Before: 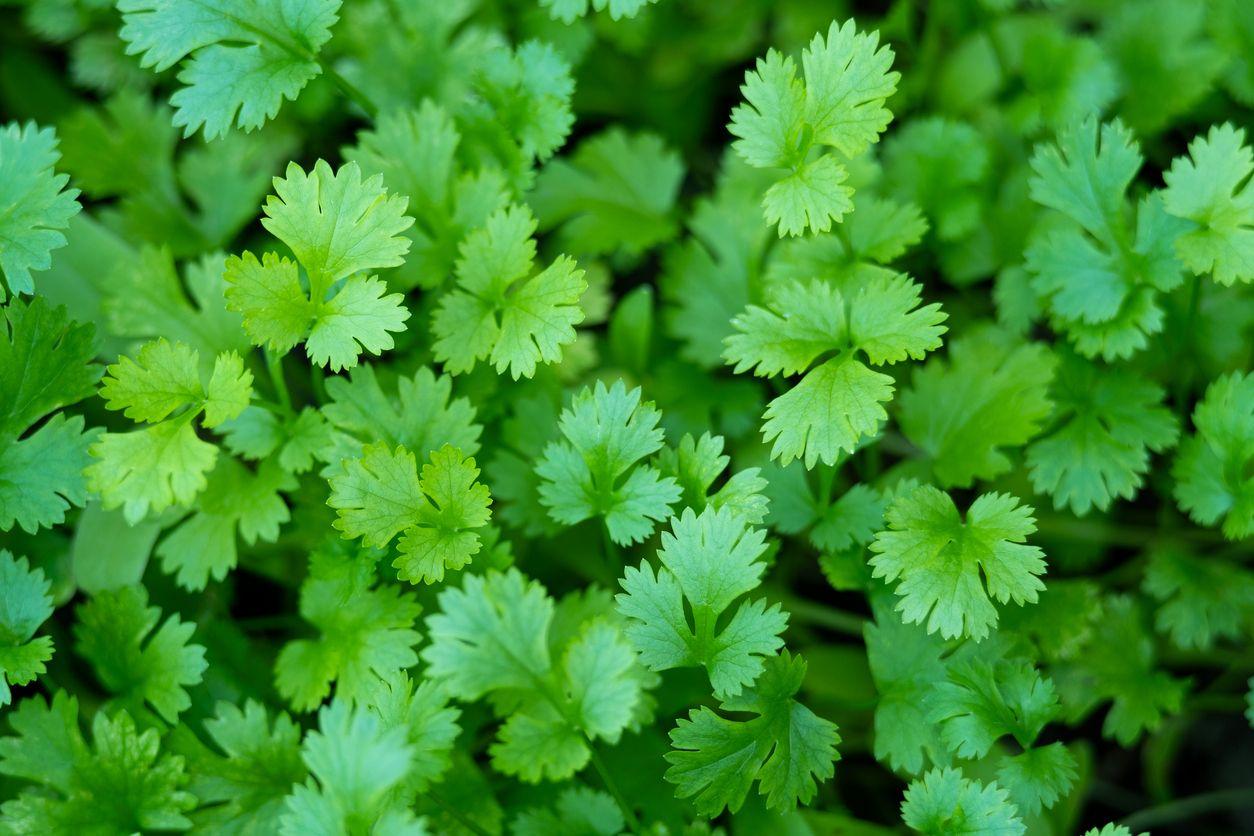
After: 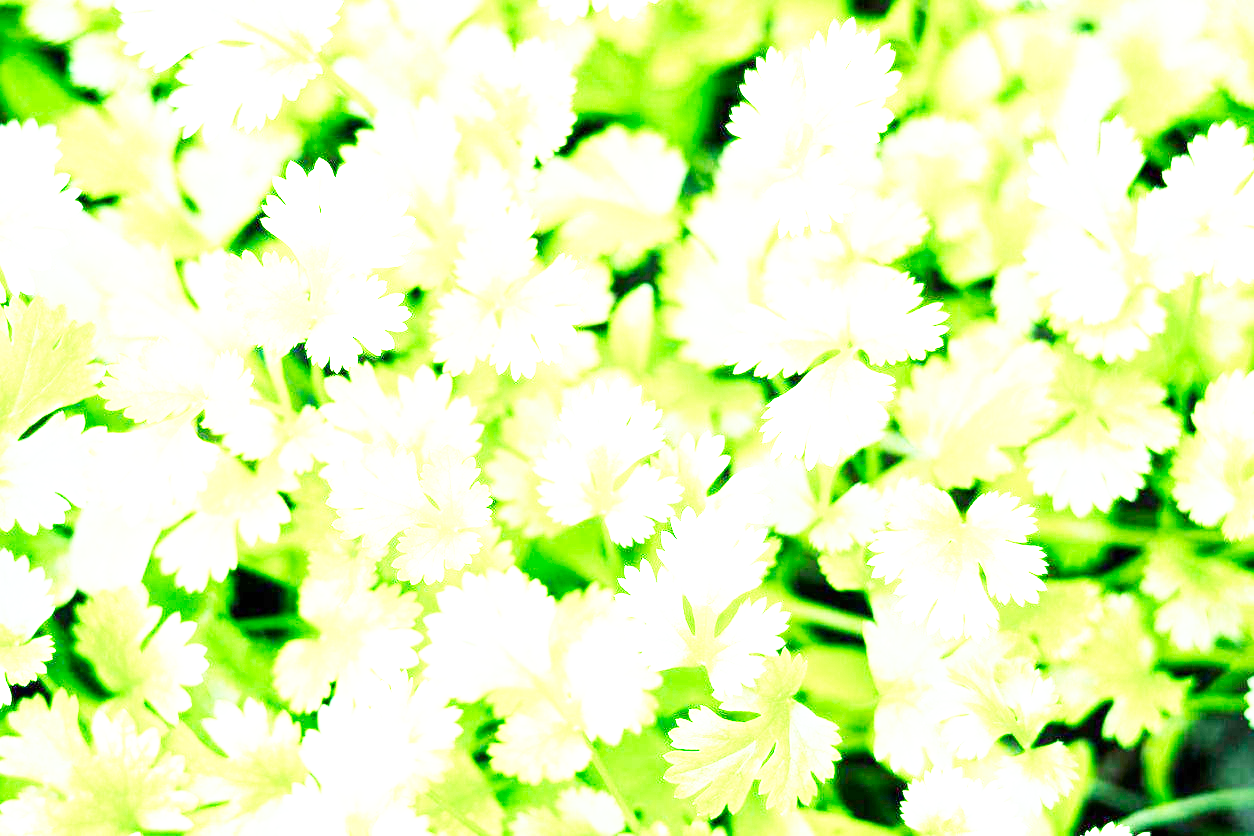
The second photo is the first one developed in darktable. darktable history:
exposure: exposure 3.016 EV, compensate exposure bias true, compensate highlight preservation false
base curve: curves: ch0 [(0, 0) (0.007, 0.004) (0.027, 0.03) (0.046, 0.07) (0.207, 0.54) (0.442, 0.872) (0.673, 0.972) (1, 1)], preserve colors none
